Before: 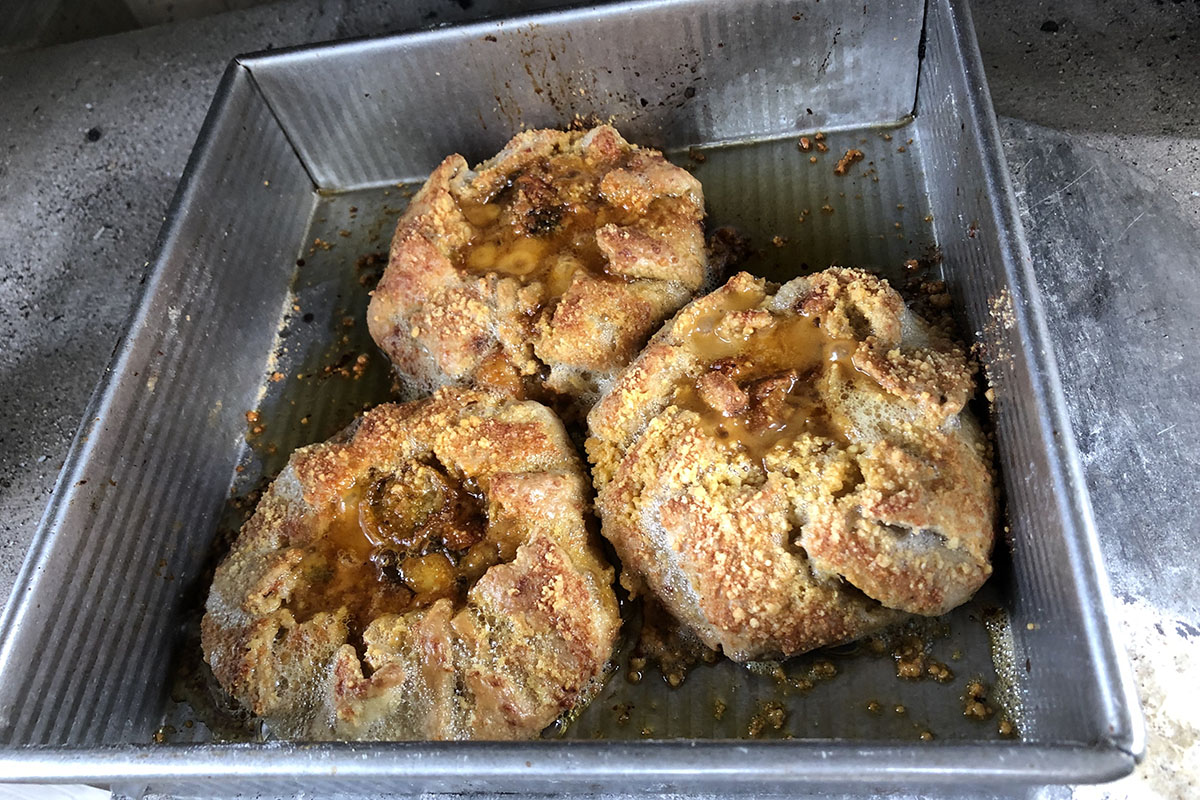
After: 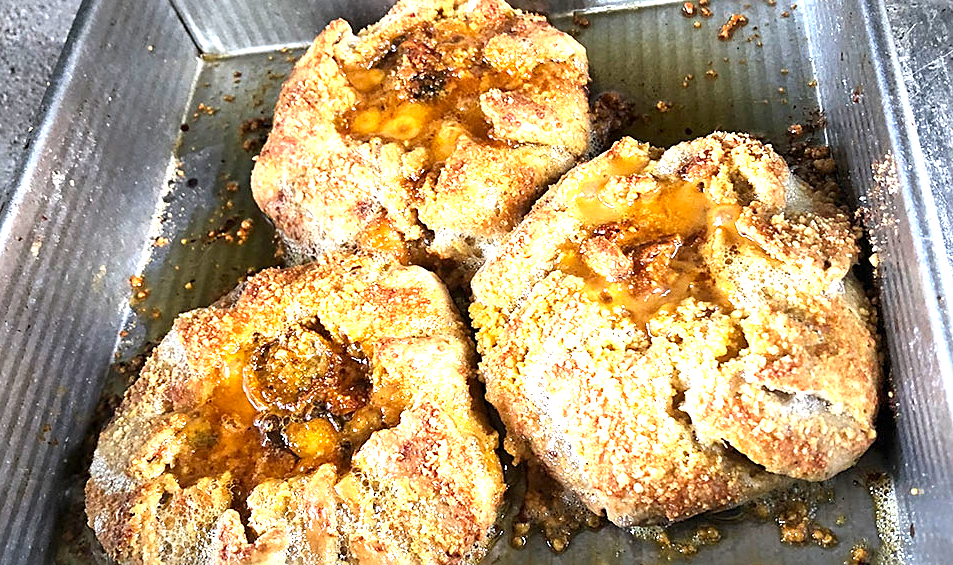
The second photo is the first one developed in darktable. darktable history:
crop: left 9.712%, top 16.928%, right 10.845%, bottom 12.332%
sharpen: on, module defaults
exposure: exposure 1.5 EV, compensate highlight preservation false
